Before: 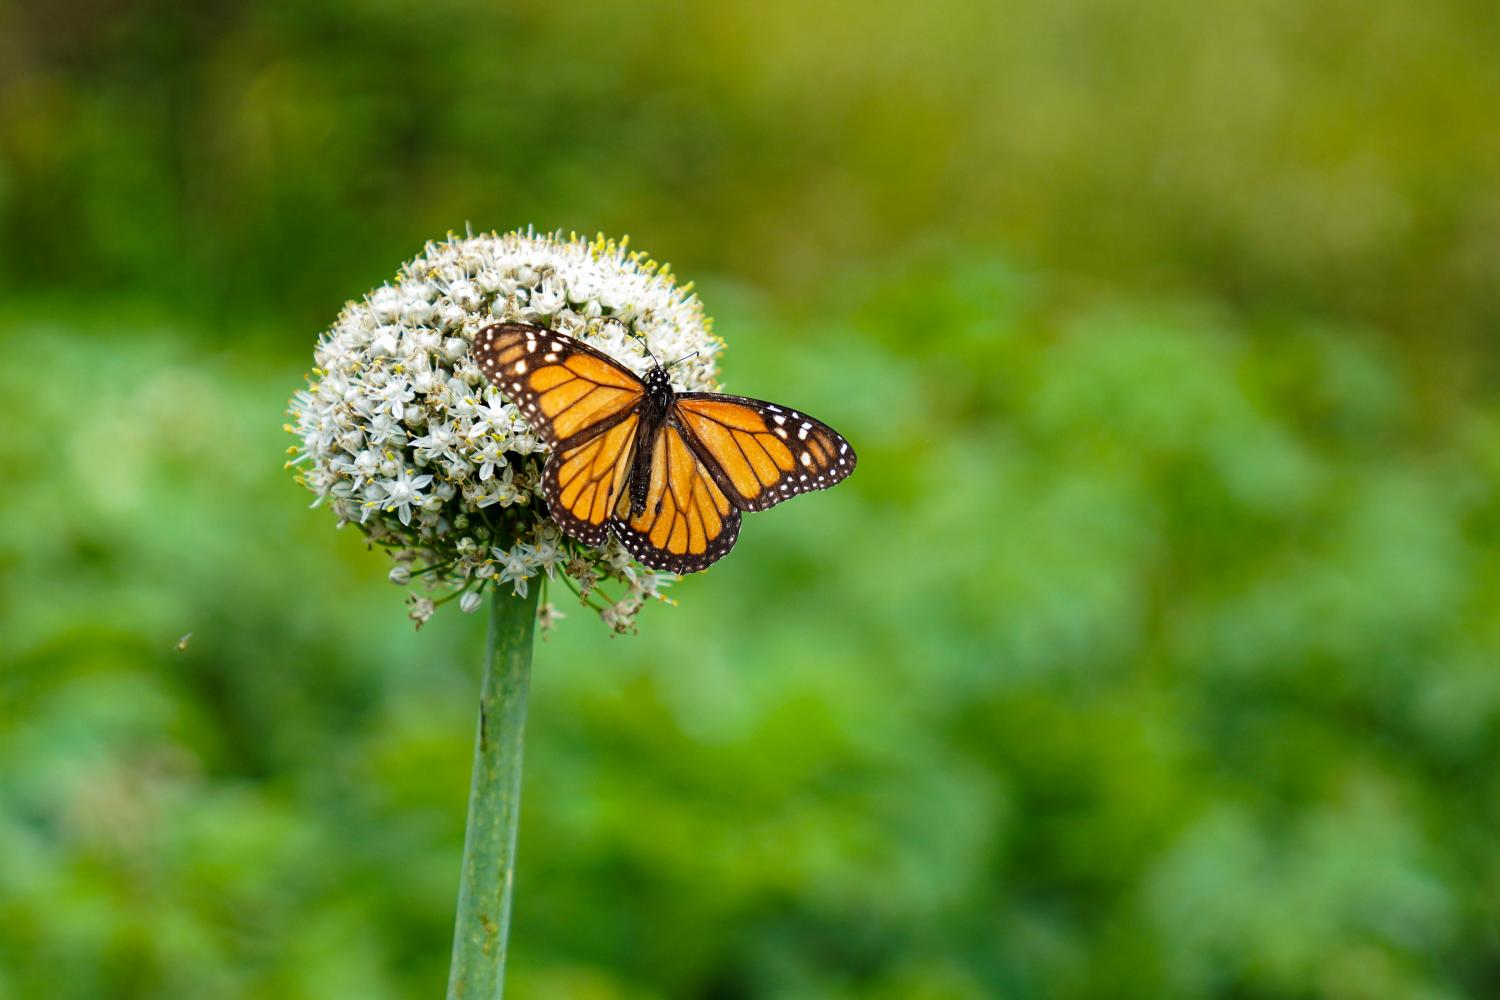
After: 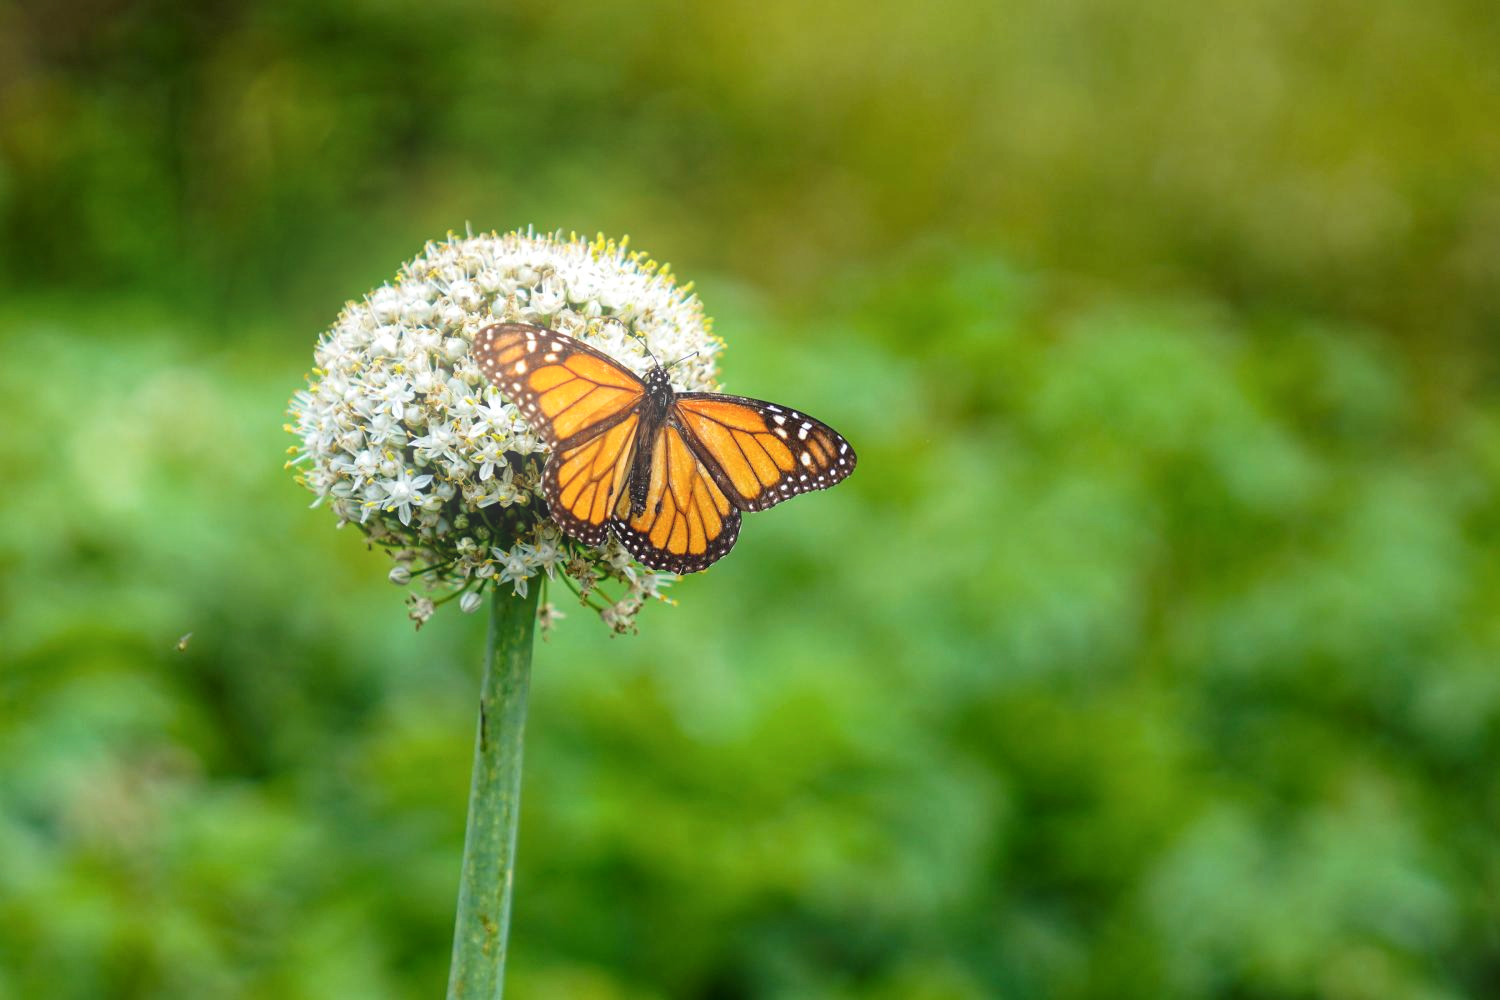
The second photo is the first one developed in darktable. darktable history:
color balance: input saturation 99%
bloom: threshold 82.5%, strength 16.25%
local contrast: highlights 100%, shadows 100%, detail 120%, midtone range 0.2
